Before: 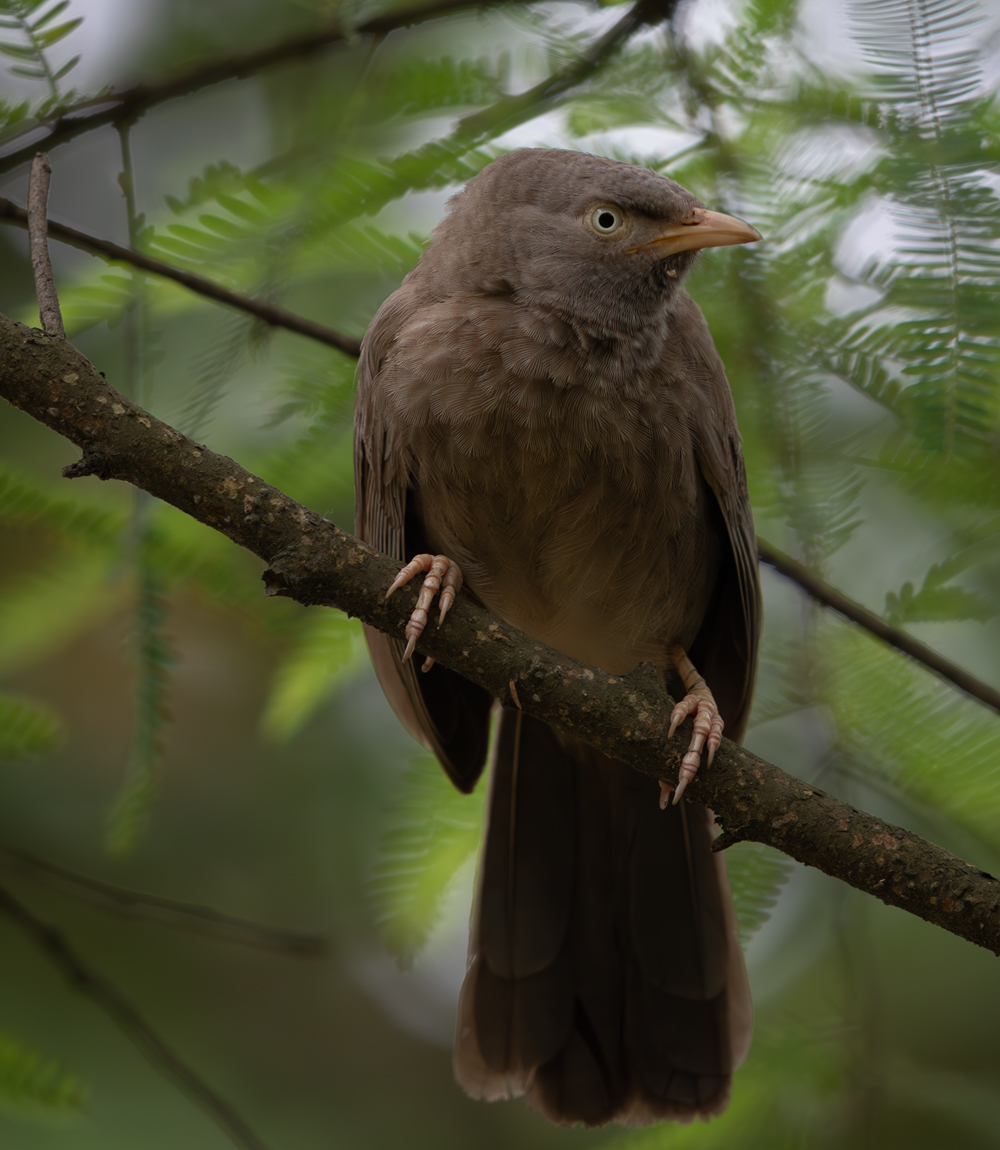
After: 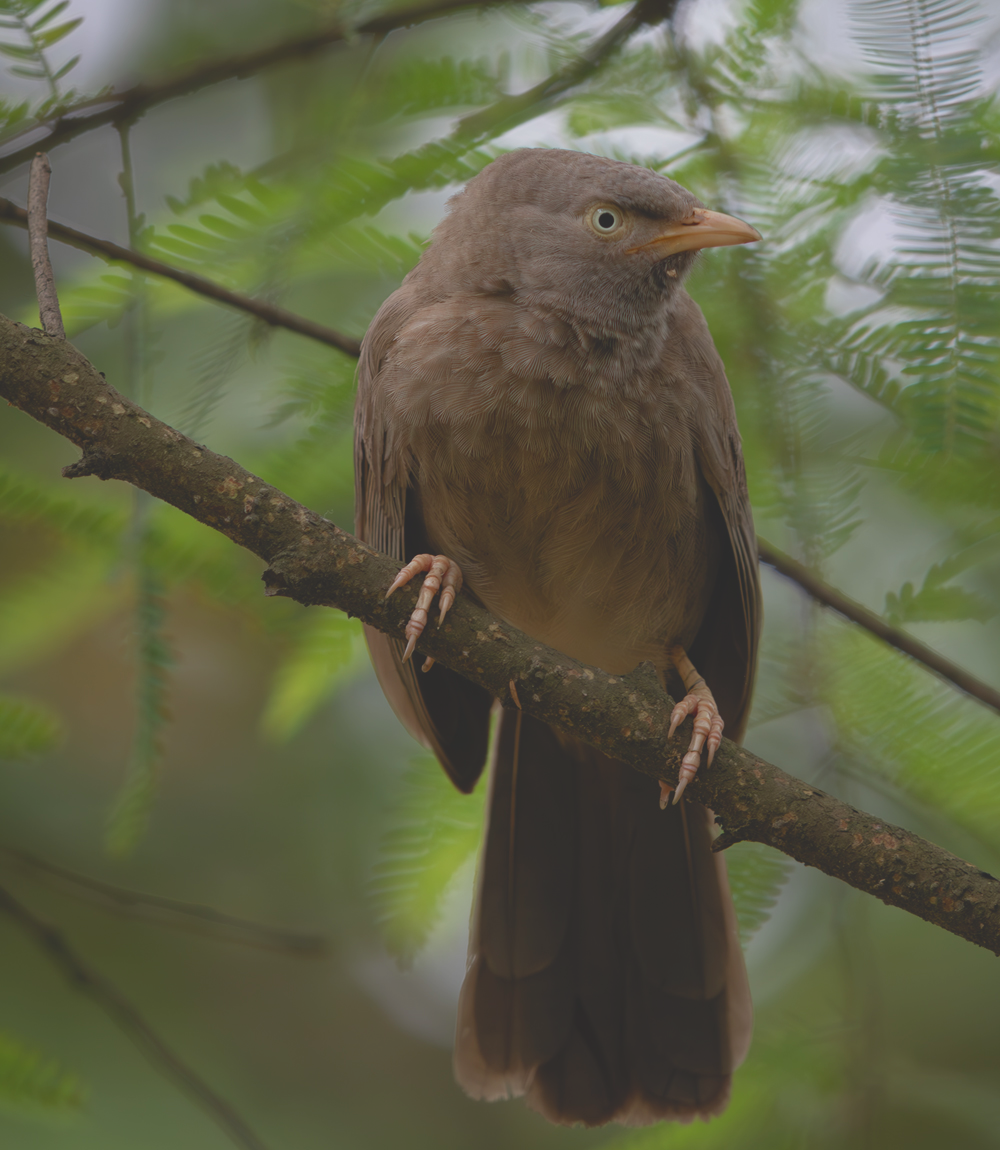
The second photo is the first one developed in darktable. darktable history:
tone curve: curves: ch0 [(0, 0.172) (1, 0.91)], color space Lab, independent channels, preserve colors none
